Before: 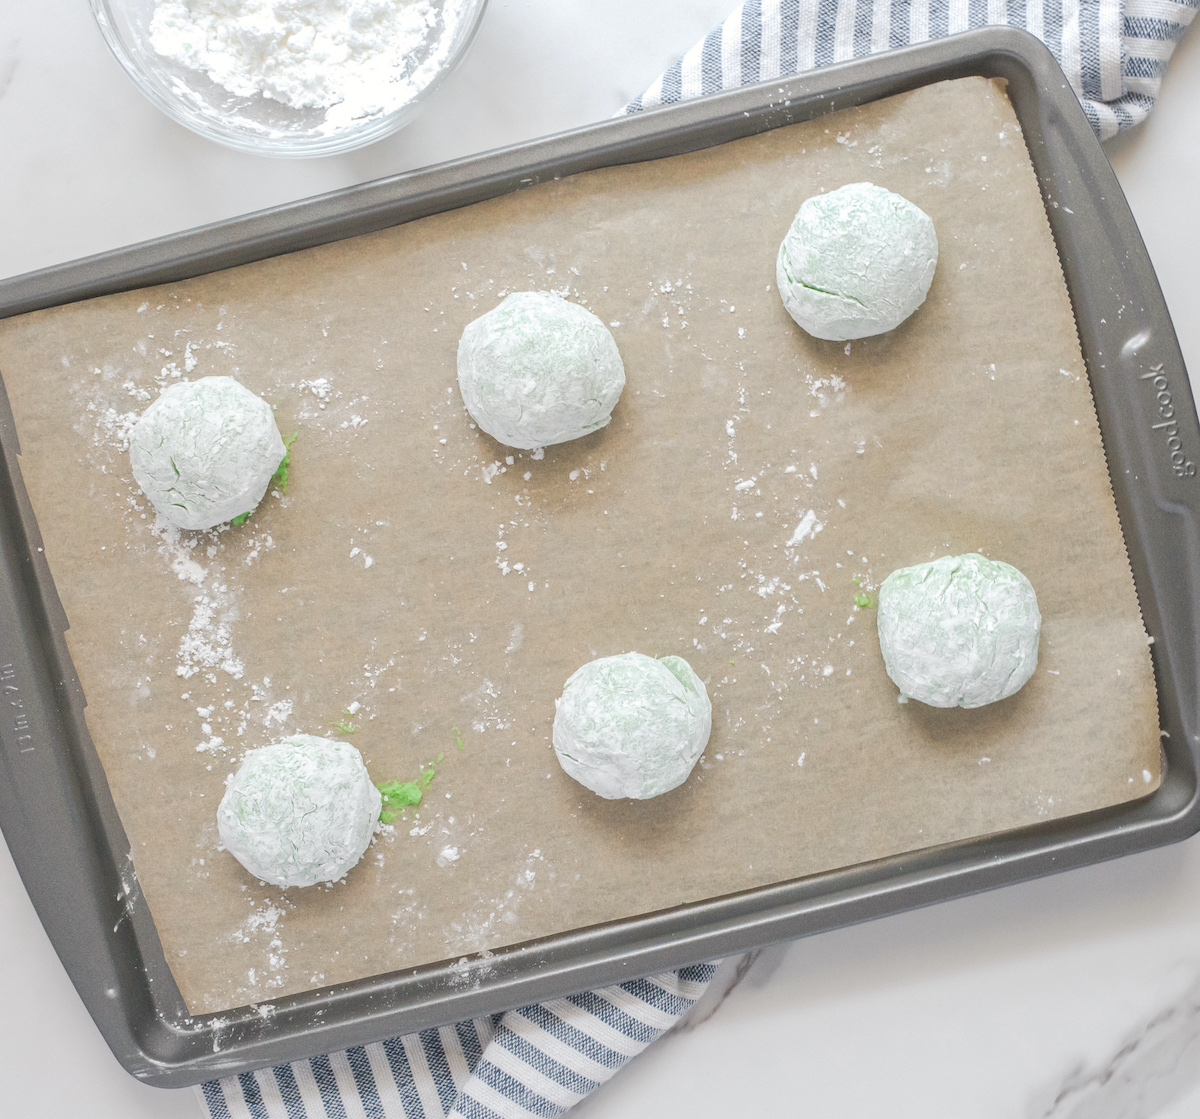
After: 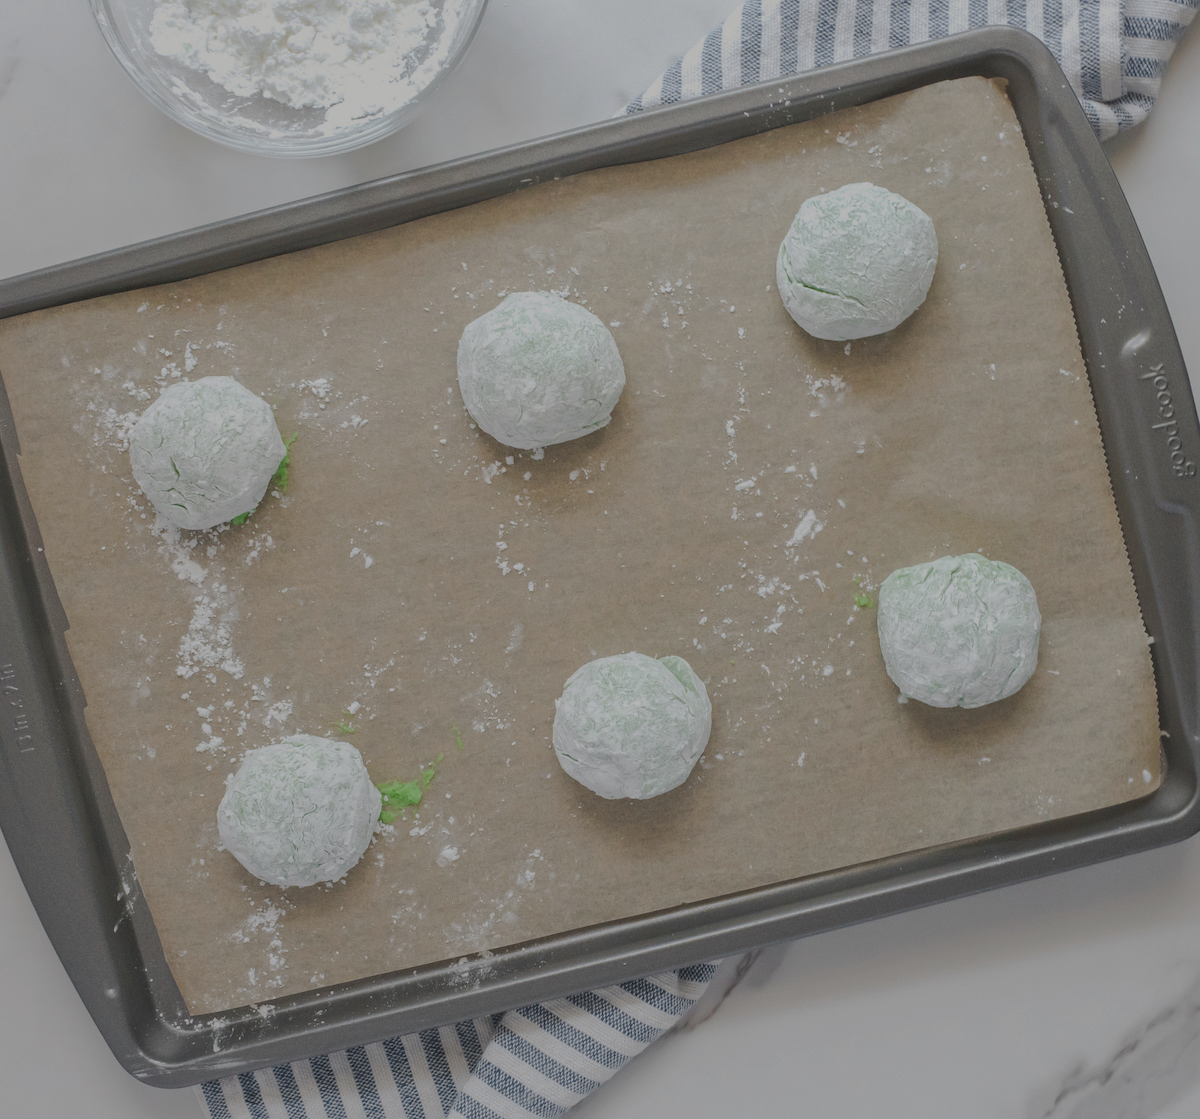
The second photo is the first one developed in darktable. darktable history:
exposure: black level correction -0.016, exposure -1.113 EV, compensate highlight preservation false
